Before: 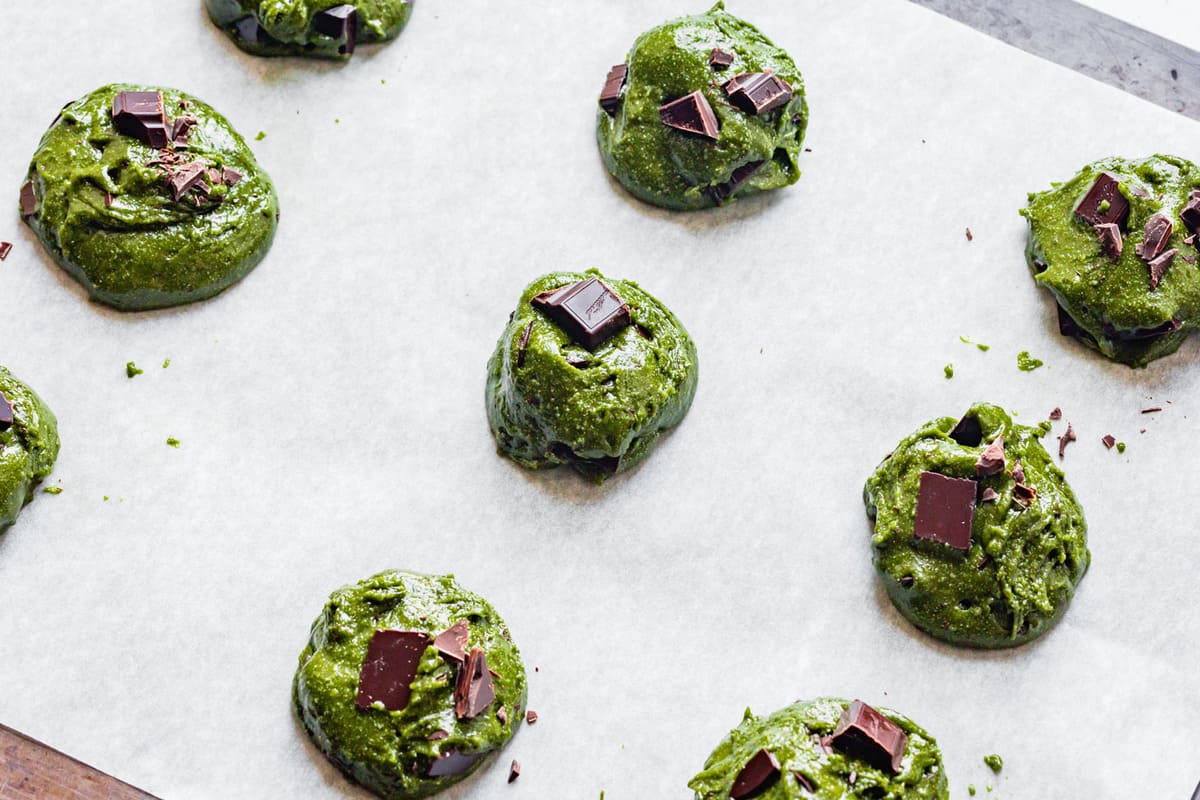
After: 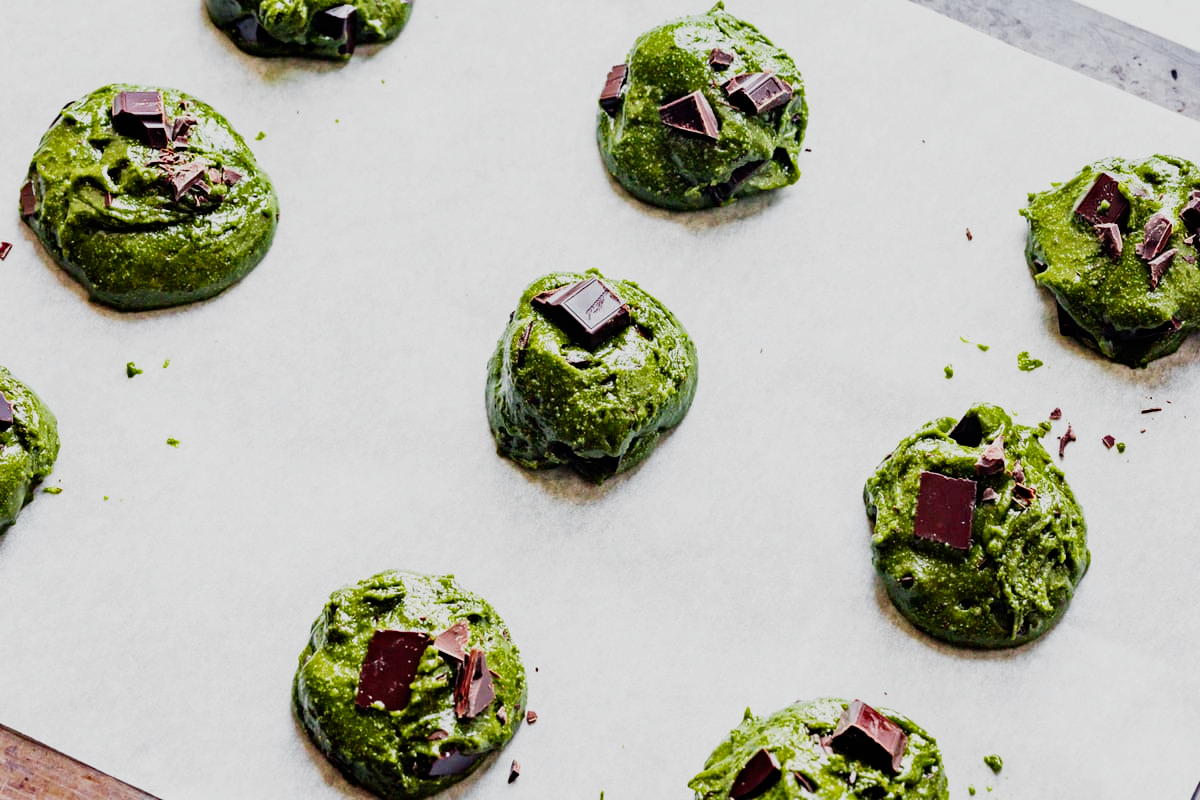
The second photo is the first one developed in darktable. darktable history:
haze removal: compatibility mode true, adaptive false
white balance: emerald 1
sigmoid: contrast 1.7, skew -0.2, preserve hue 0%, red attenuation 0.1, red rotation 0.035, green attenuation 0.1, green rotation -0.017, blue attenuation 0.15, blue rotation -0.052, base primaries Rec2020
